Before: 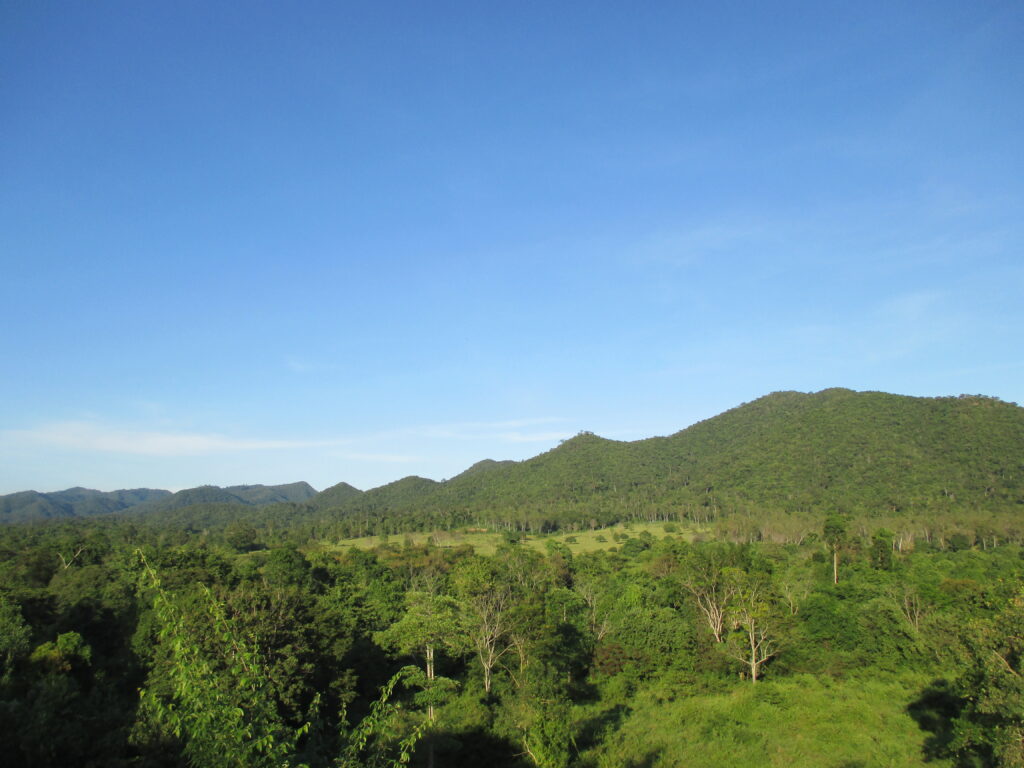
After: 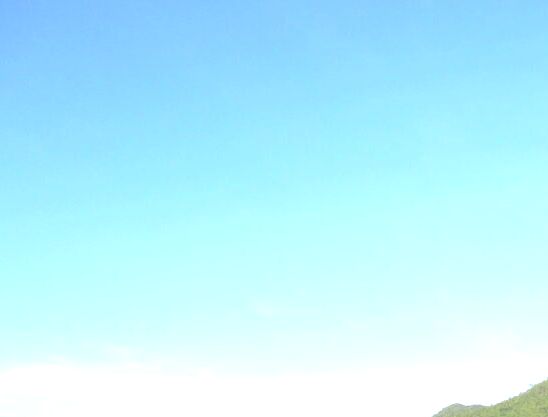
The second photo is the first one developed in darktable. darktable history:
contrast brightness saturation: brightness 0.132
exposure: exposure 1.15 EV, compensate highlight preservation false
crop and rotate: left 3.058%, top 7.371%, right 43.399%, bottom 38.241%
